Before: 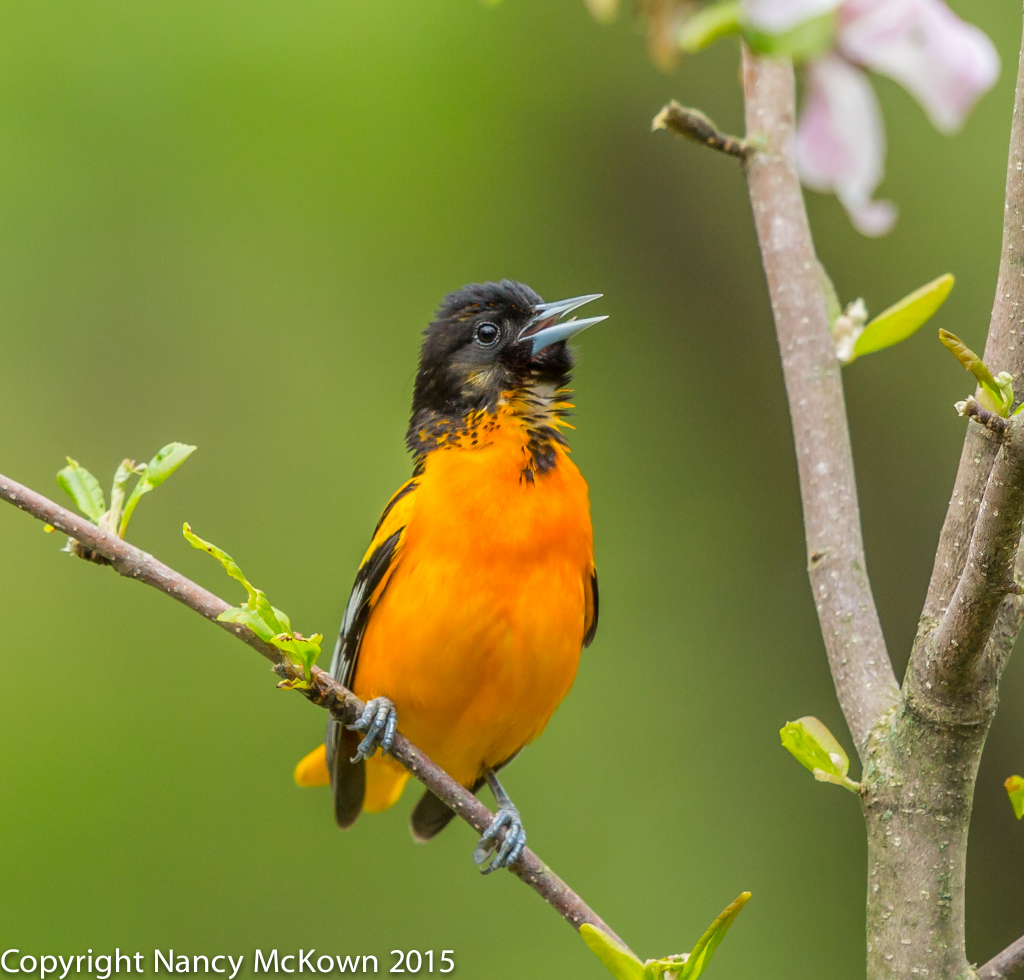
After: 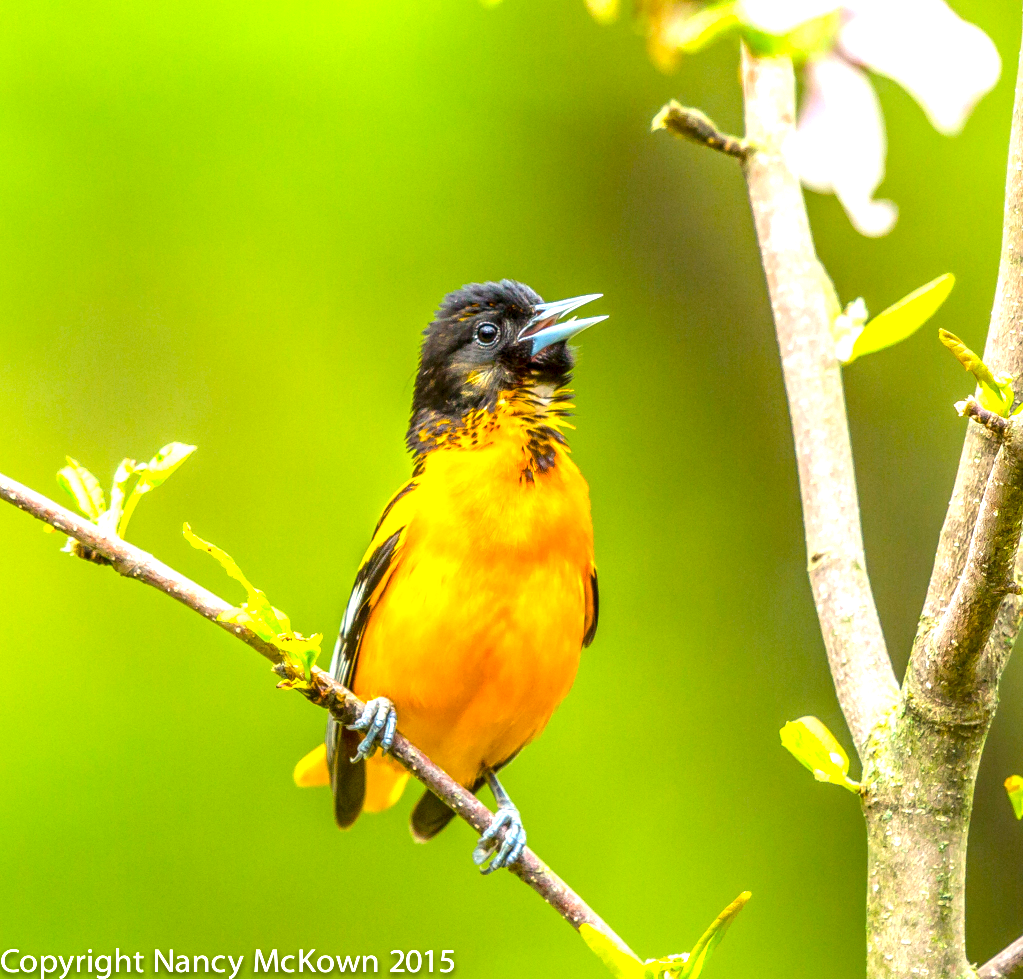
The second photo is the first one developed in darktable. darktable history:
color balance rgb: linear chroma grading › global chroma 14.367%, perceptual saturation grading › global saturation 25.524%
local contrast: detail 139%
exposure: black level correction 0, exposure 1.199 EV, compensate highlight preservation false
